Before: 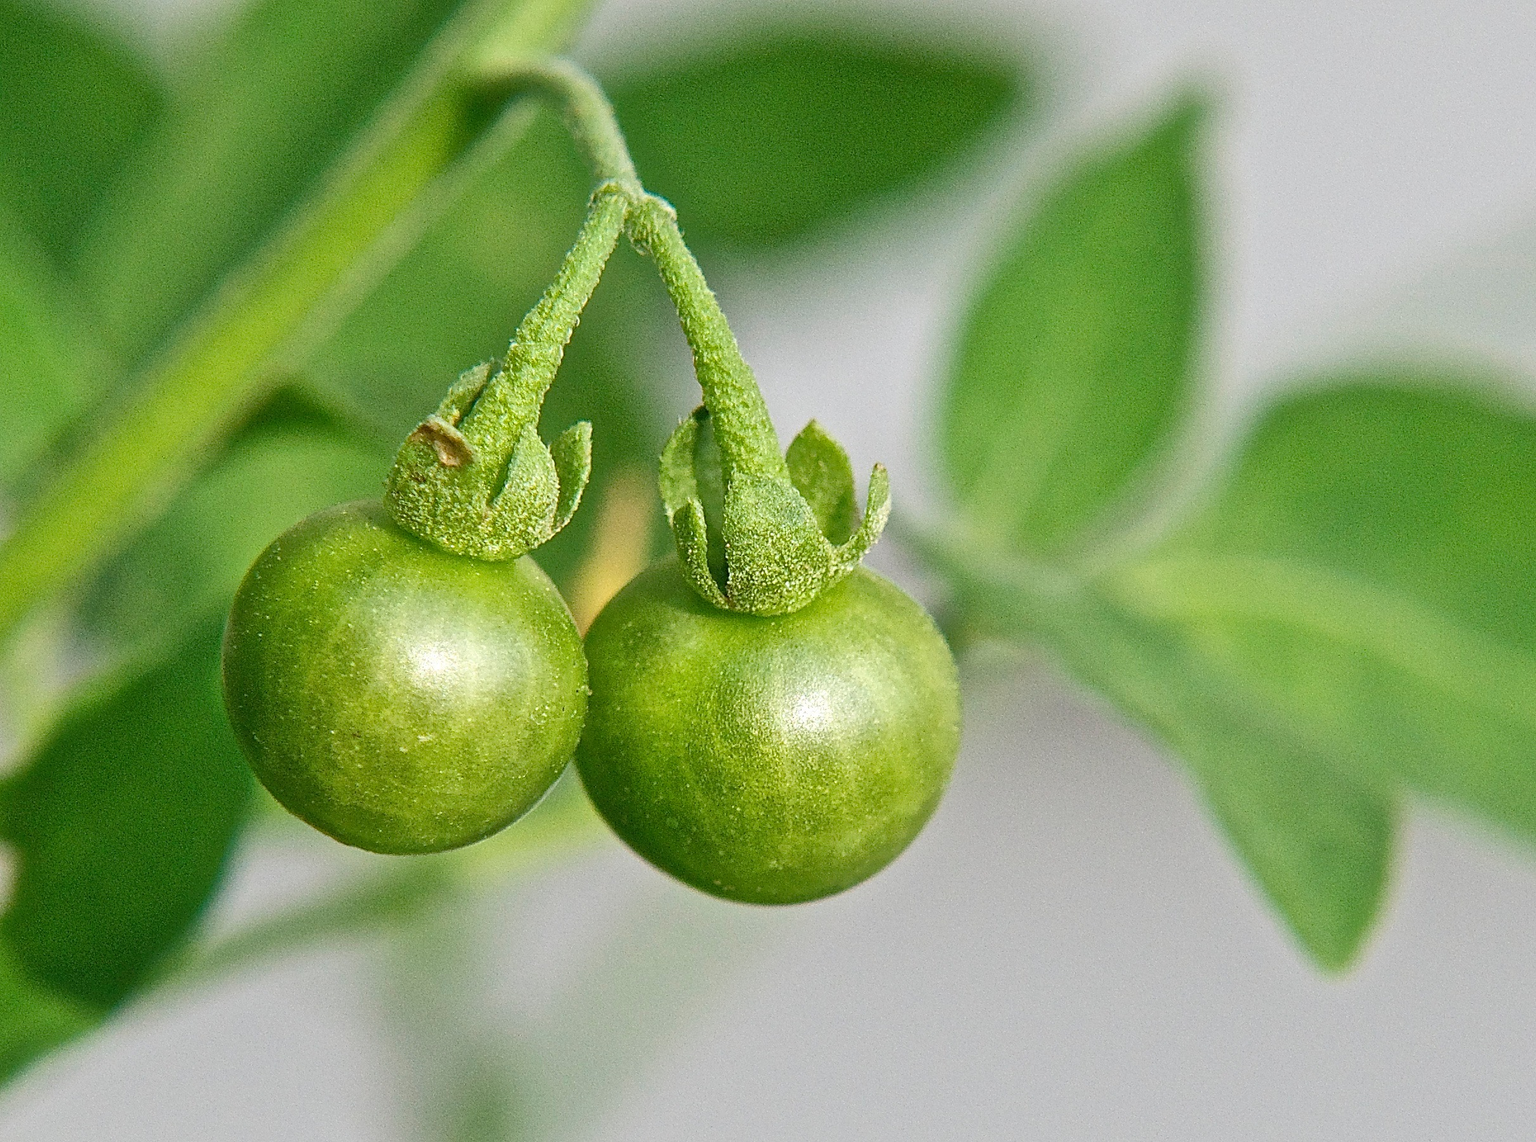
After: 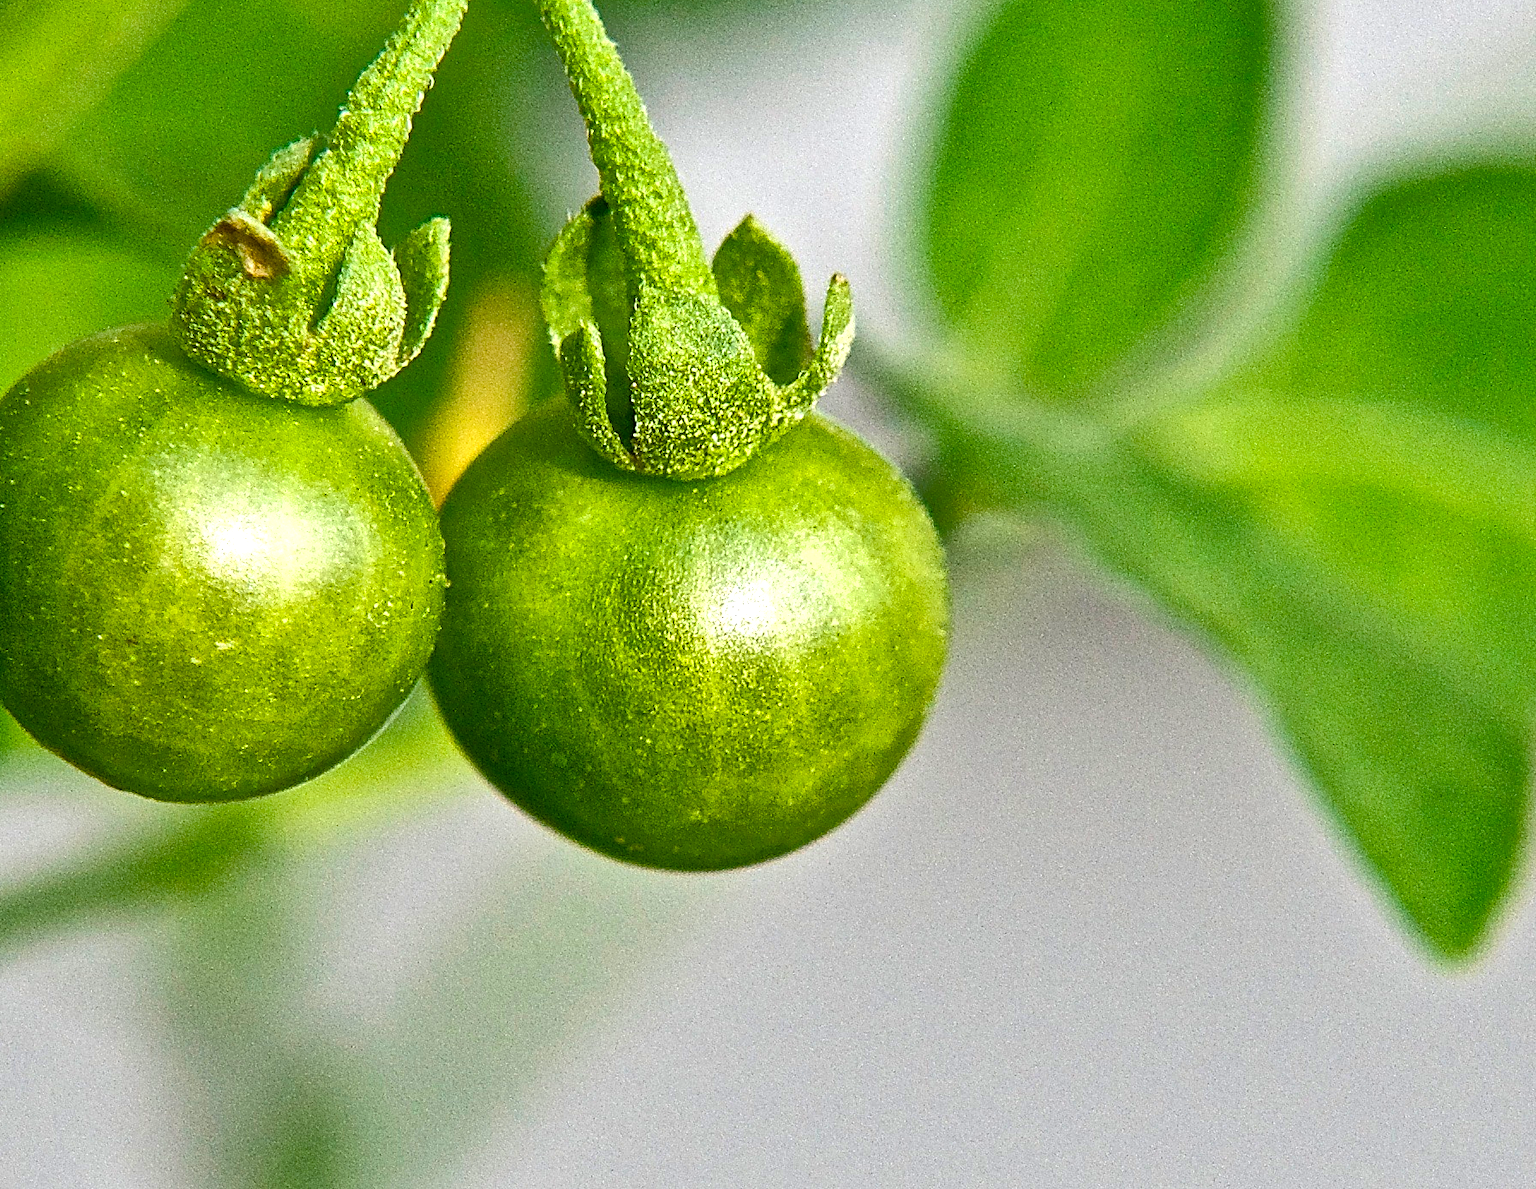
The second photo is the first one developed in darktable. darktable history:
color balance rgb: linear chroma grading › global chroma 16.62%, perceptual saturation grading › highlights -8.63%, perceptual saturation grading › mid-tones 18.66%, perceptual saturation grading › shadows 28.49%, perceptual brilliance grading › highlights 14.22%, perceptual brilliance grading › shadows -18.96%, global vibrance 27.71%
crop: left 16.871%, top 22.857%, right 9.116%
shadows and highlights: soften with gaussian
